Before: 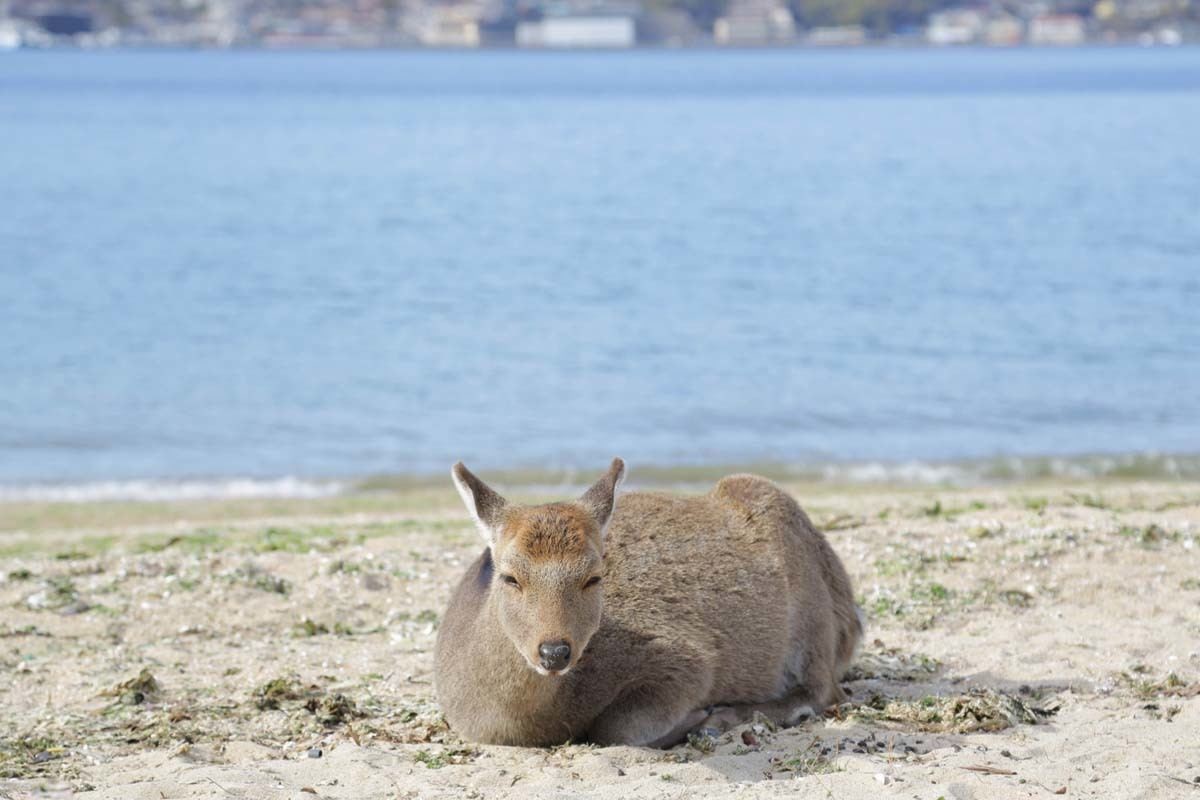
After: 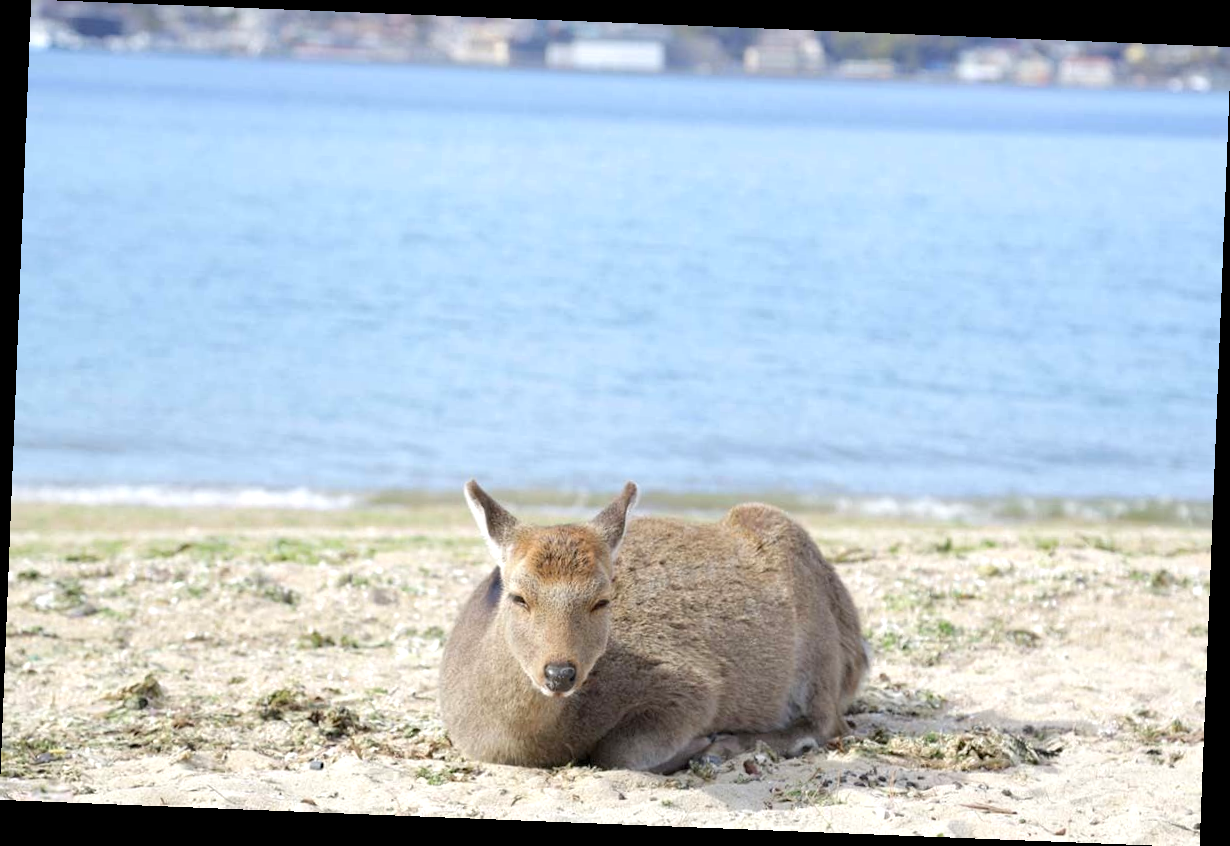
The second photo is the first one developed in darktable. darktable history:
exposure: black level correction 0.003, exposure 0.383 EV, compensate highlight preservation false
rotate and perspective: rotation 2.27°, automatic cropping off
